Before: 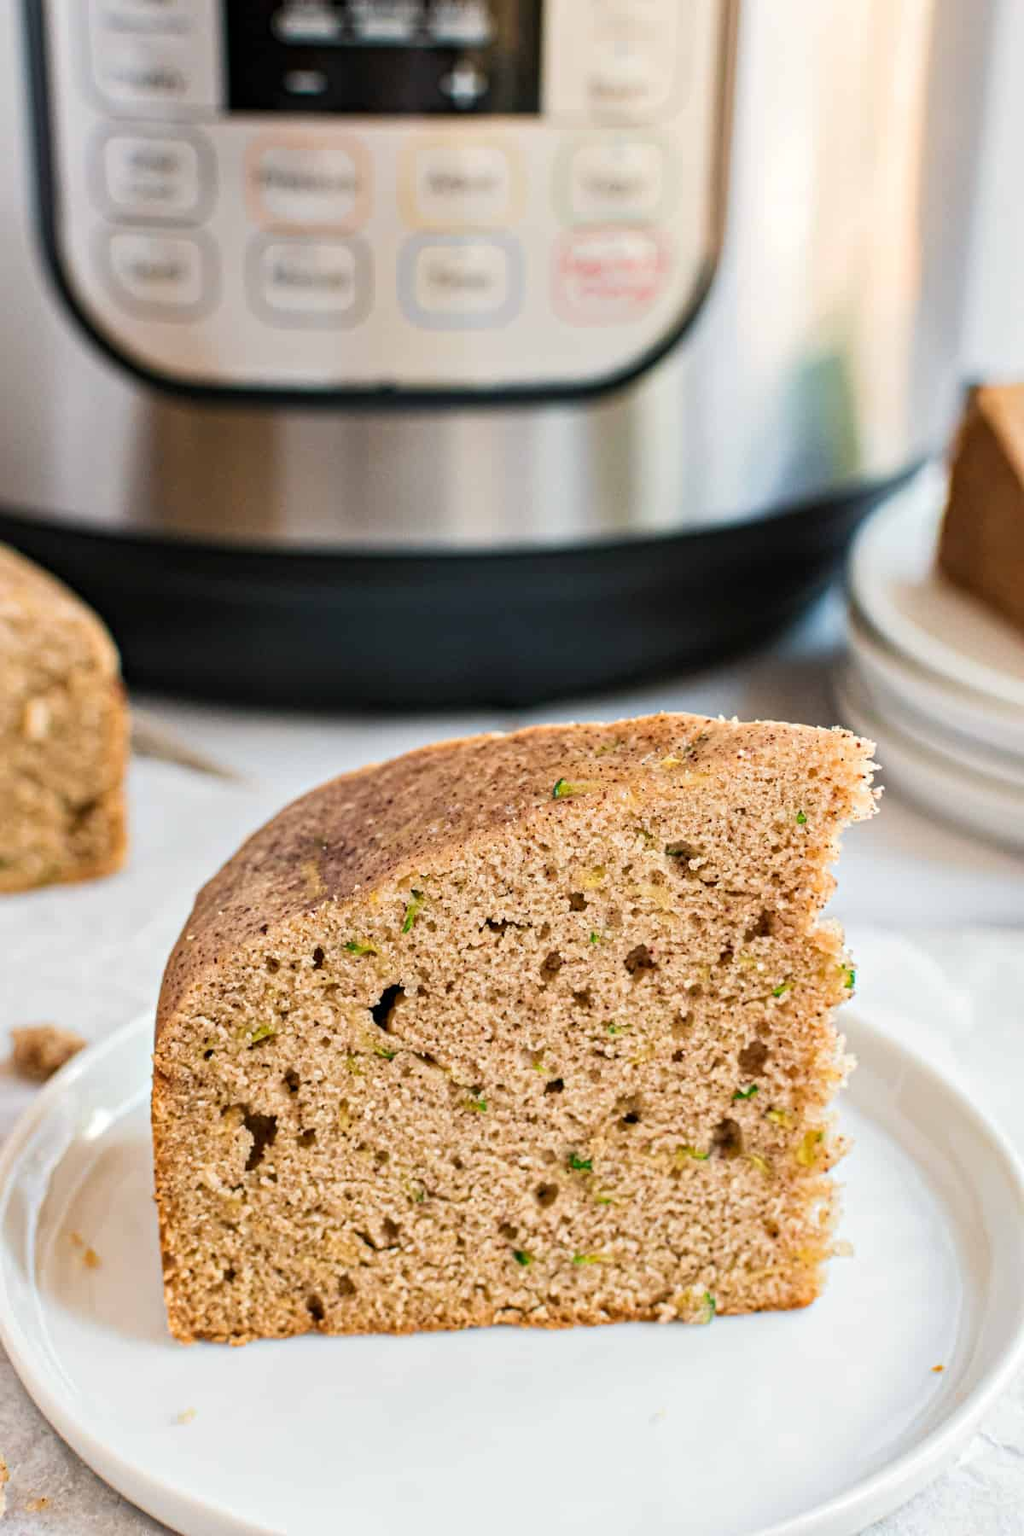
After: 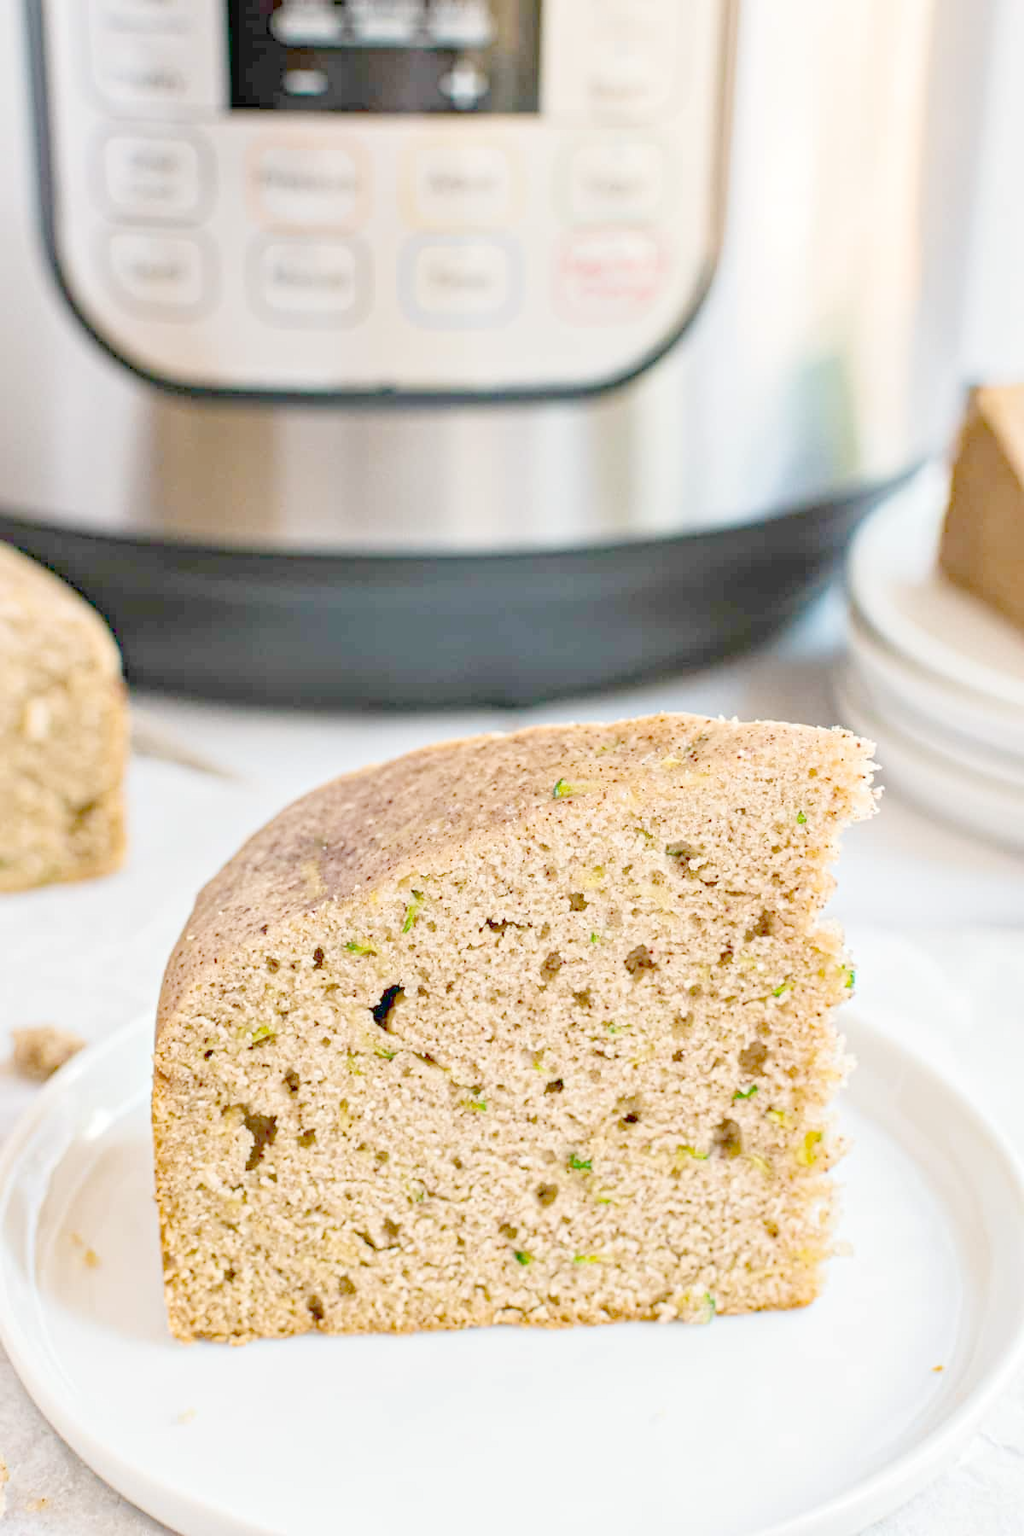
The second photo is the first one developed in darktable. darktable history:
color correction: saturation 1.11
